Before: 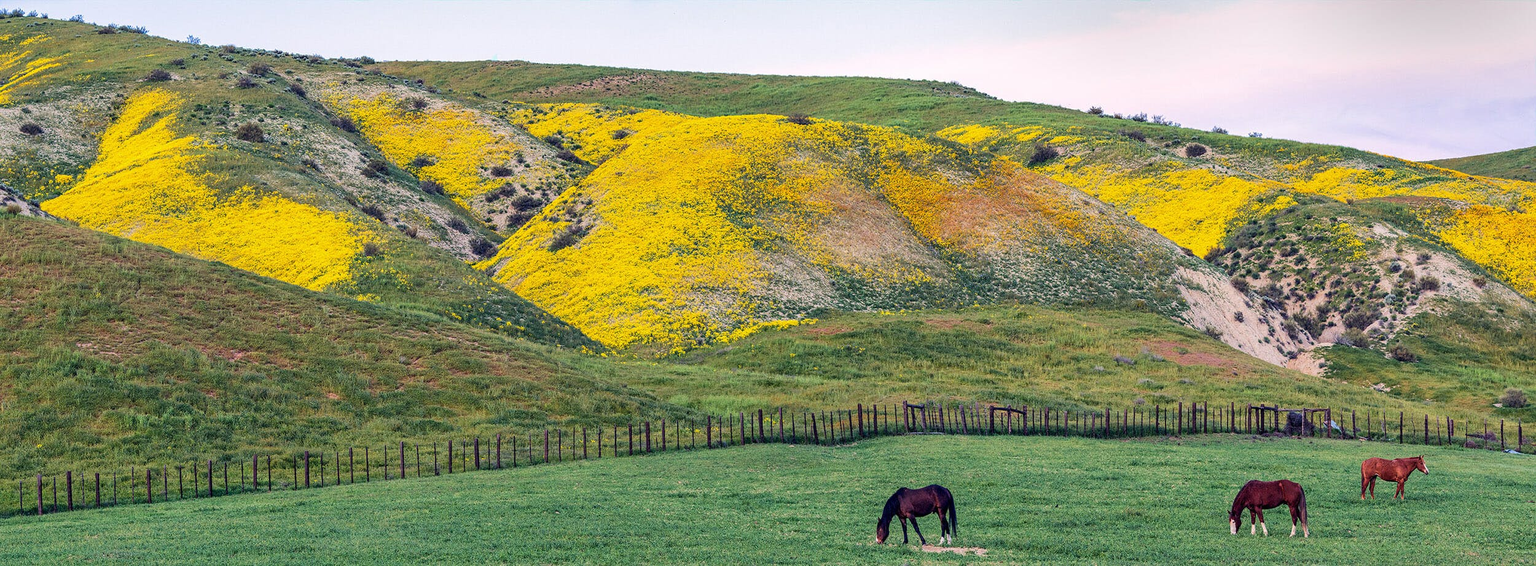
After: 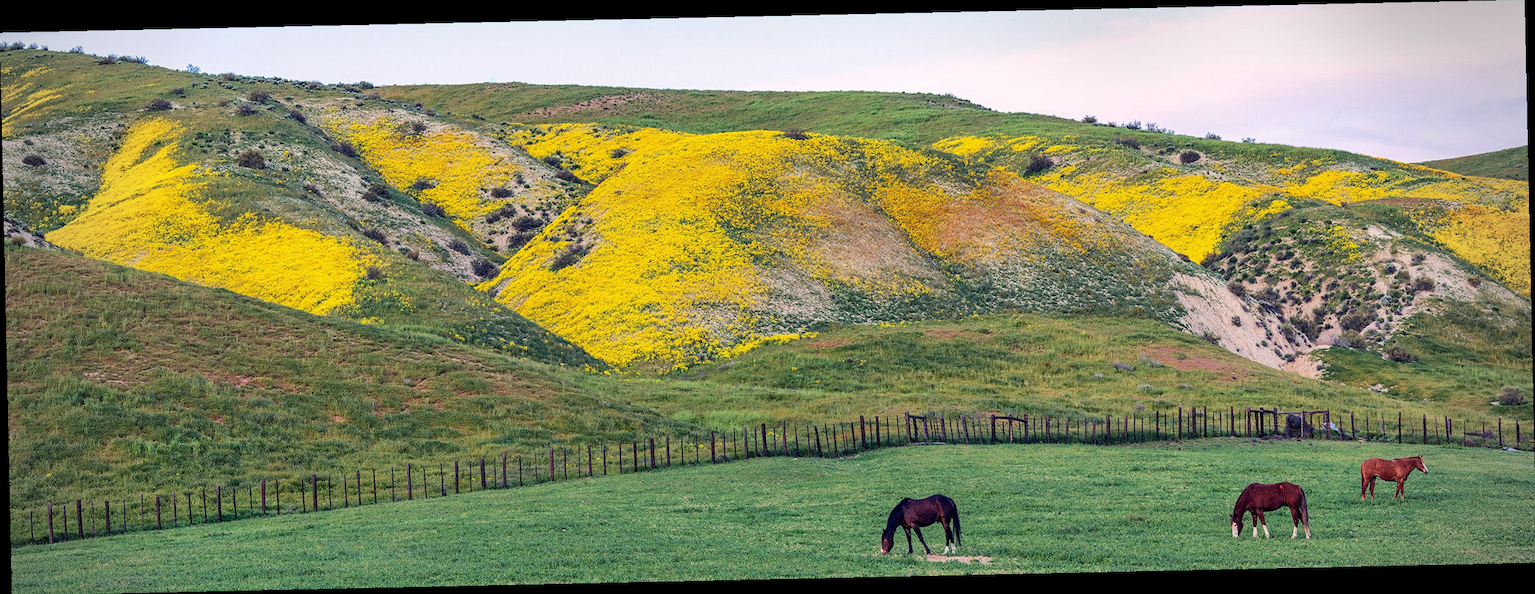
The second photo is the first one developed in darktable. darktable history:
rotate and perspective: rotation -1.24°, automatic cropping off
vignetting: width/height ratio 1.094
tone equalizer: on, module defaults
